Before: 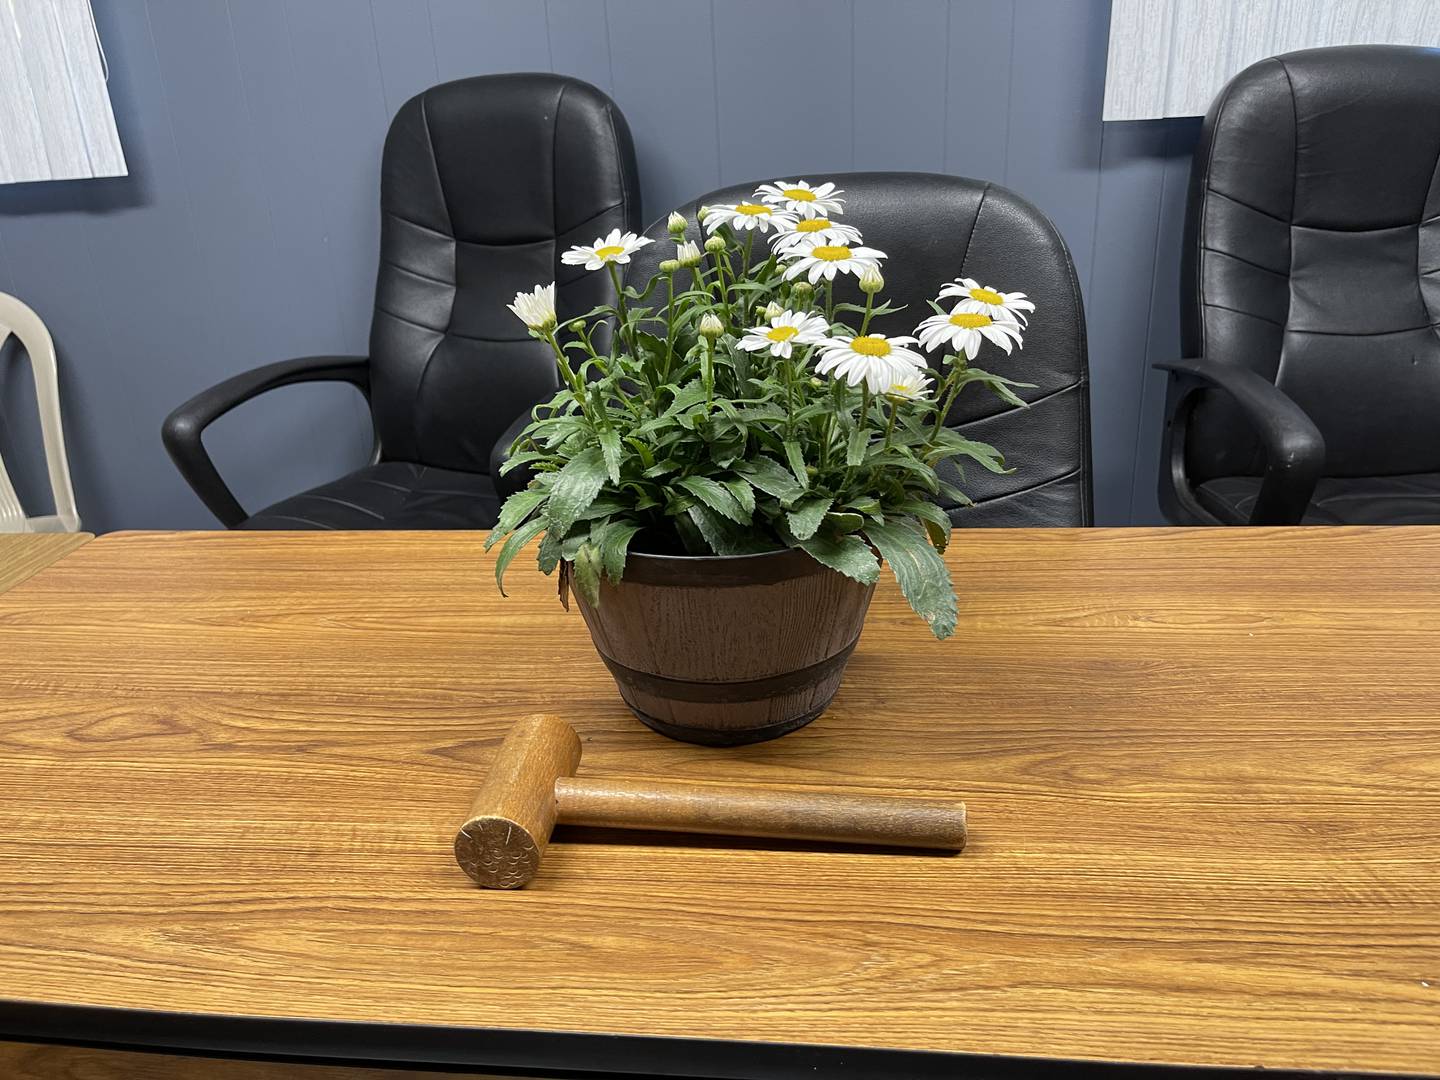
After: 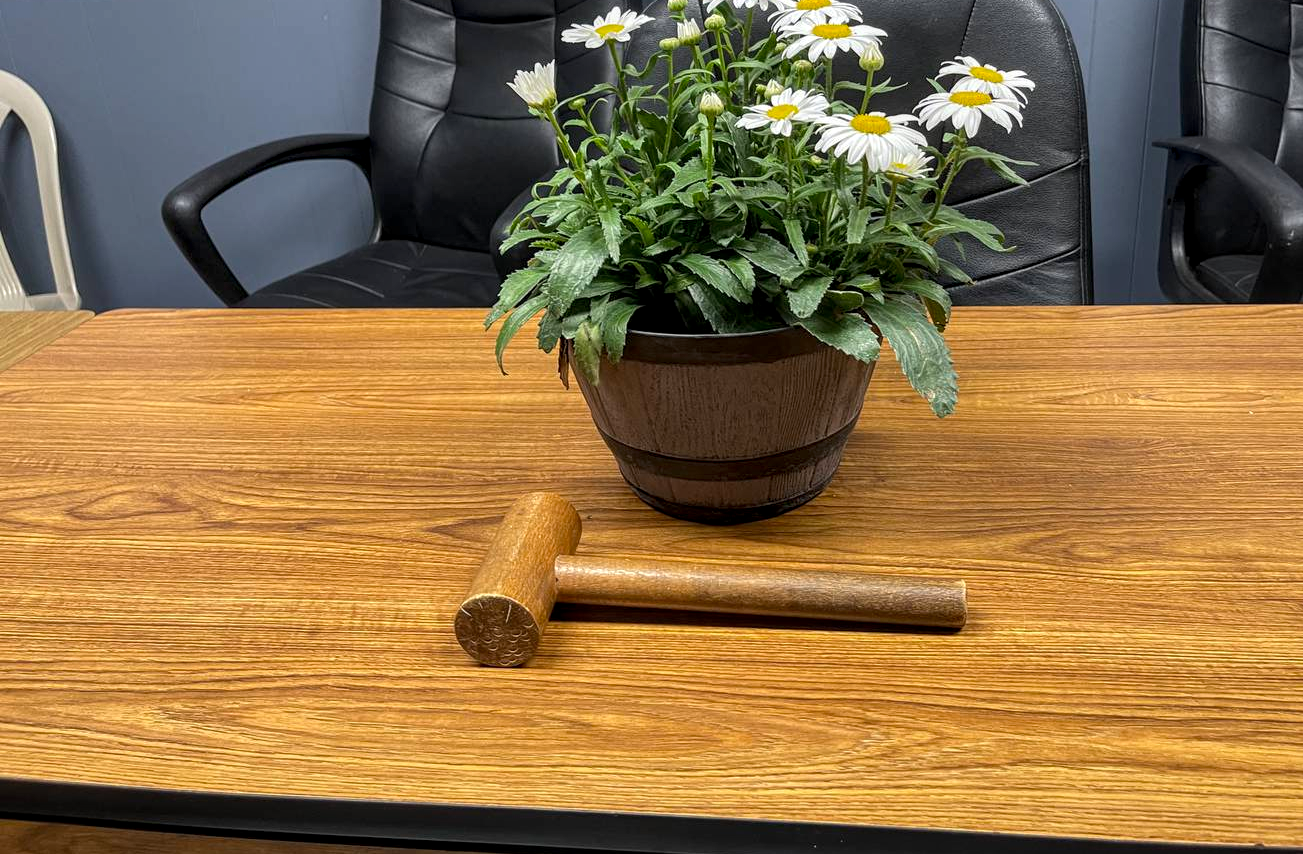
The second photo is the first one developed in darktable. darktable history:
crop: top 20.559%, right 9.467%, bottom 0.323%
local contrast: detail 130%
